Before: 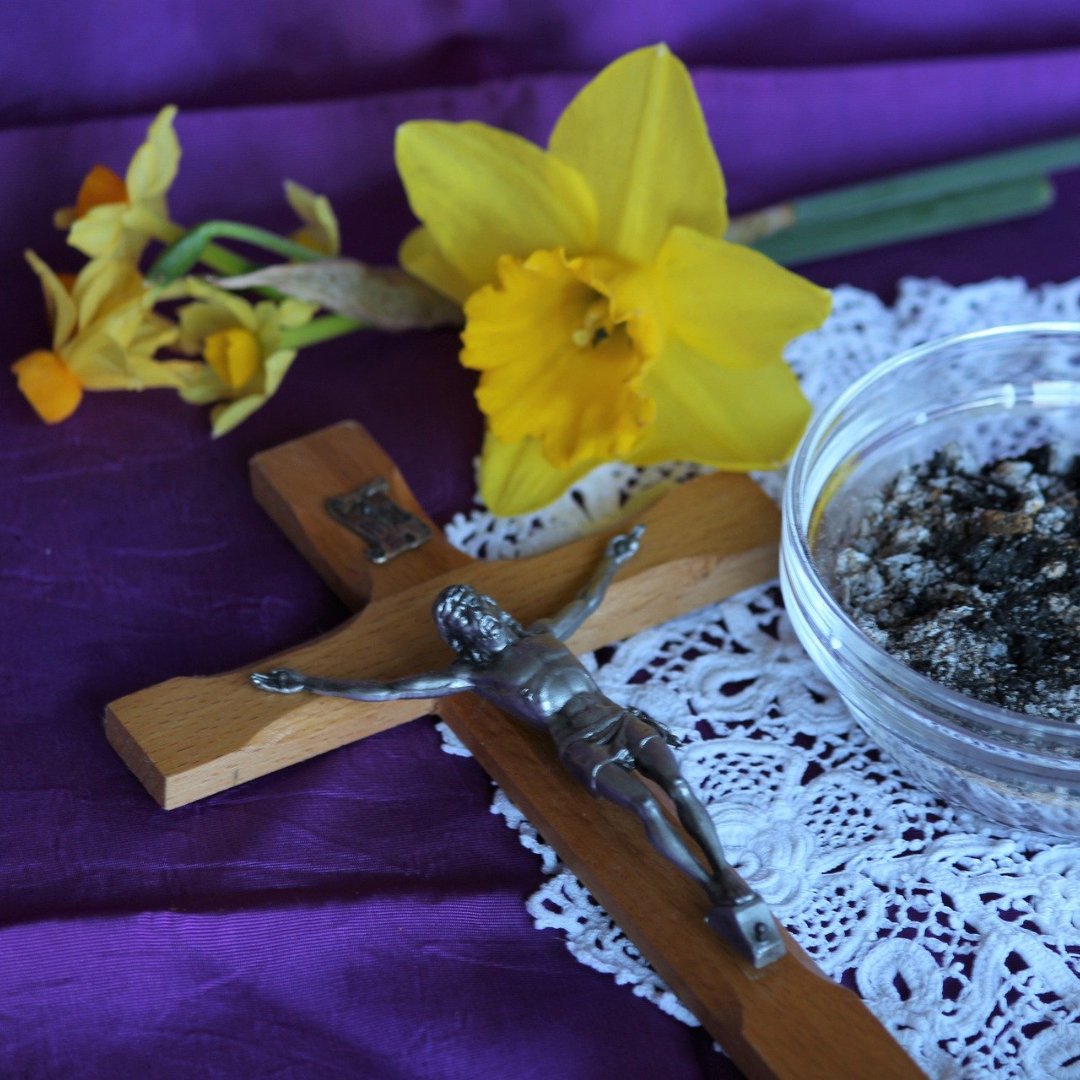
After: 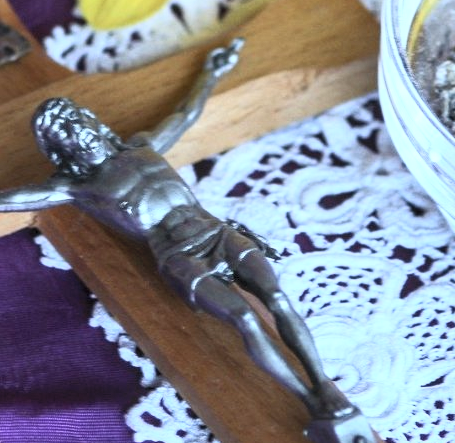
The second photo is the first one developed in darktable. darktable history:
local contrast: on, module defaults
crop: left 37.221%, top 45.169%, right 20.63%, bottom 13.777%
contrast brightness saturation: contrast 0.39, brightness 0.53
